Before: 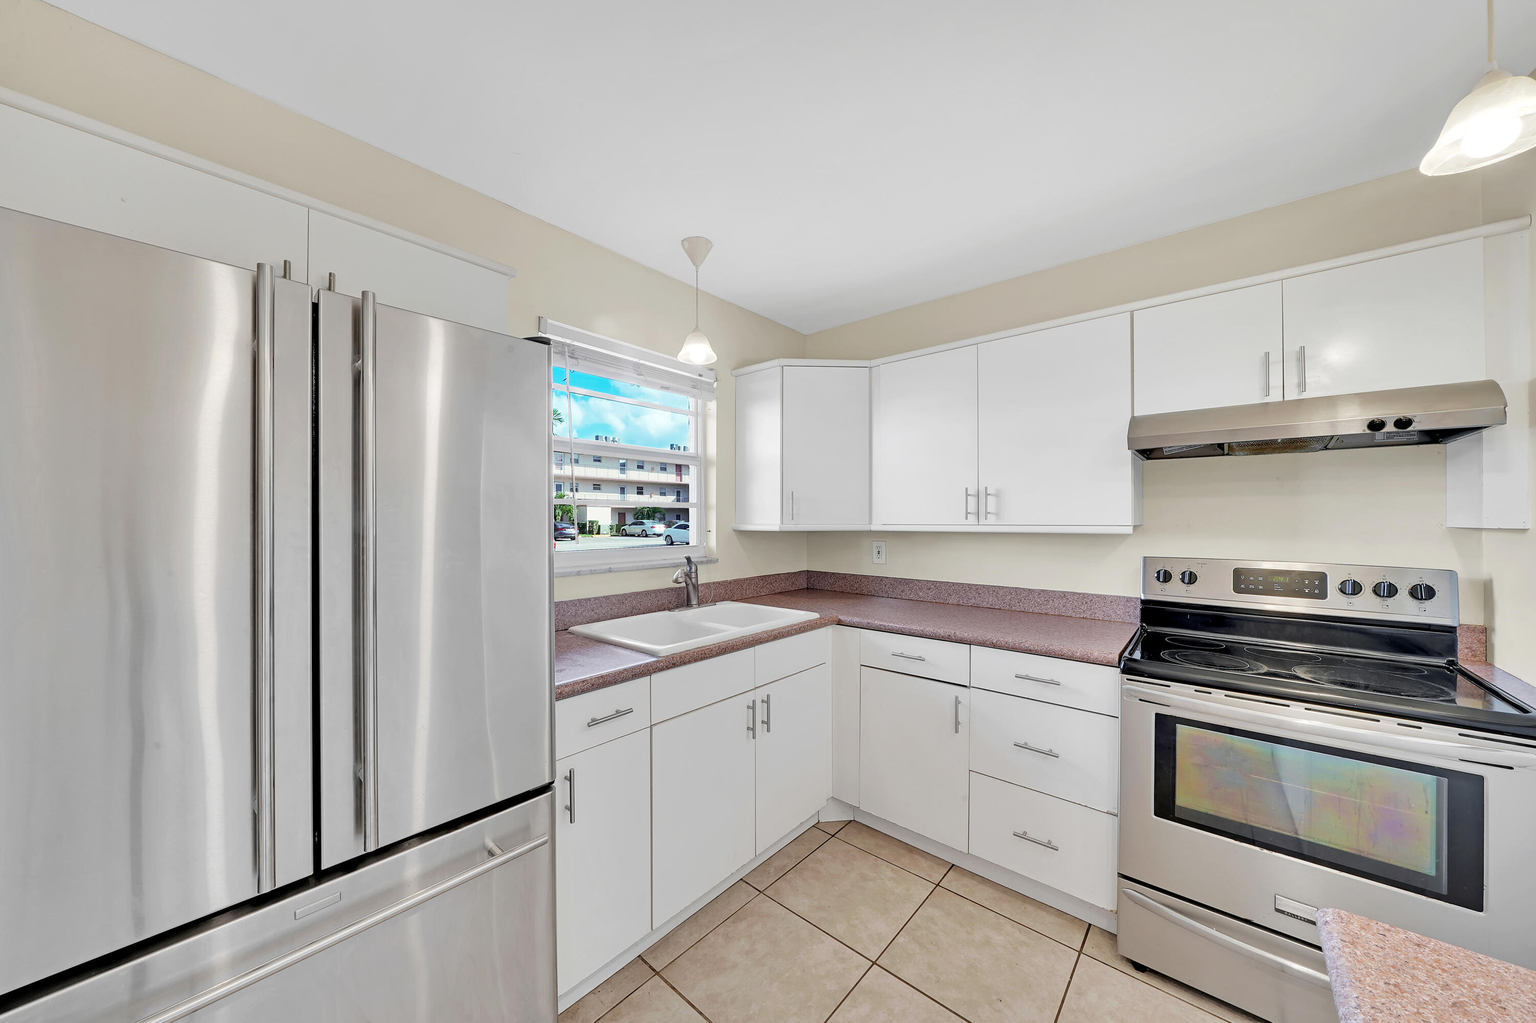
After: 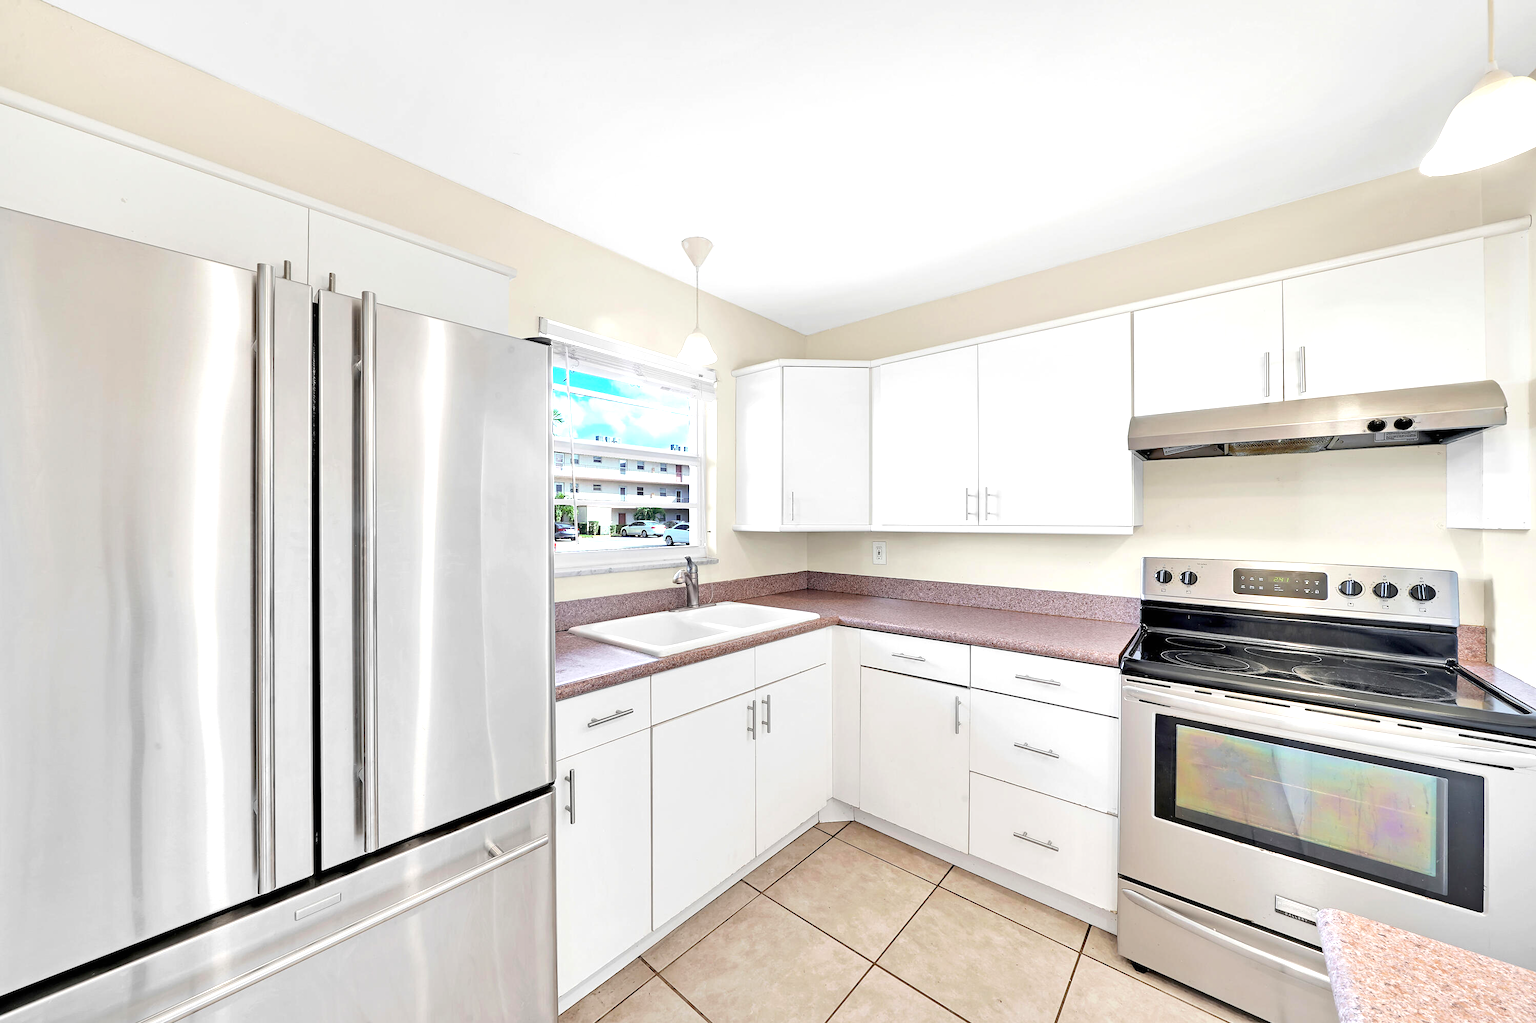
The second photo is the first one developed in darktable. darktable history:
exposure: black level correction 0, exposure 0.701 EV, compensate exposure bias true, compensate highlight preservation false
contrast brightness saturation: saturation -0.021
